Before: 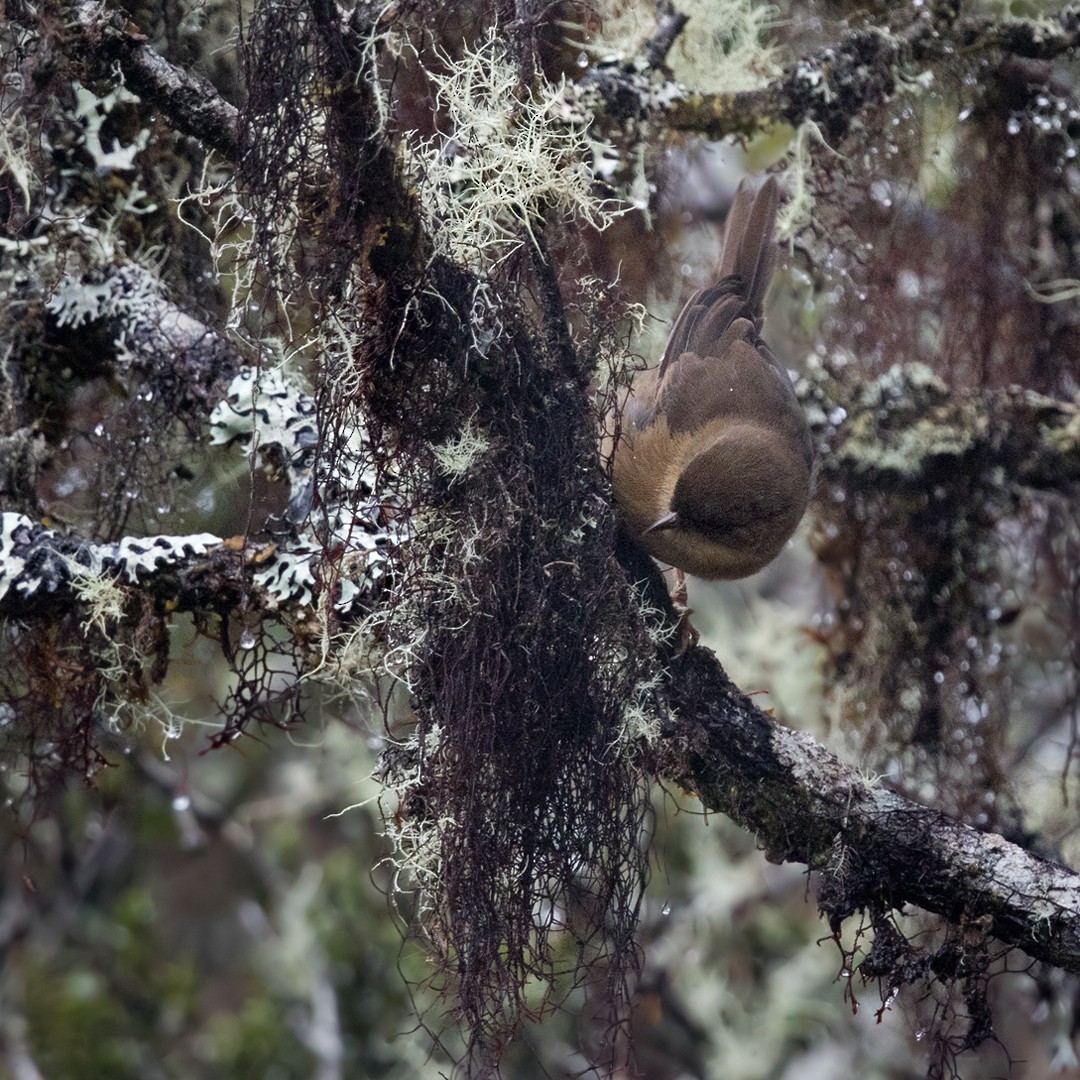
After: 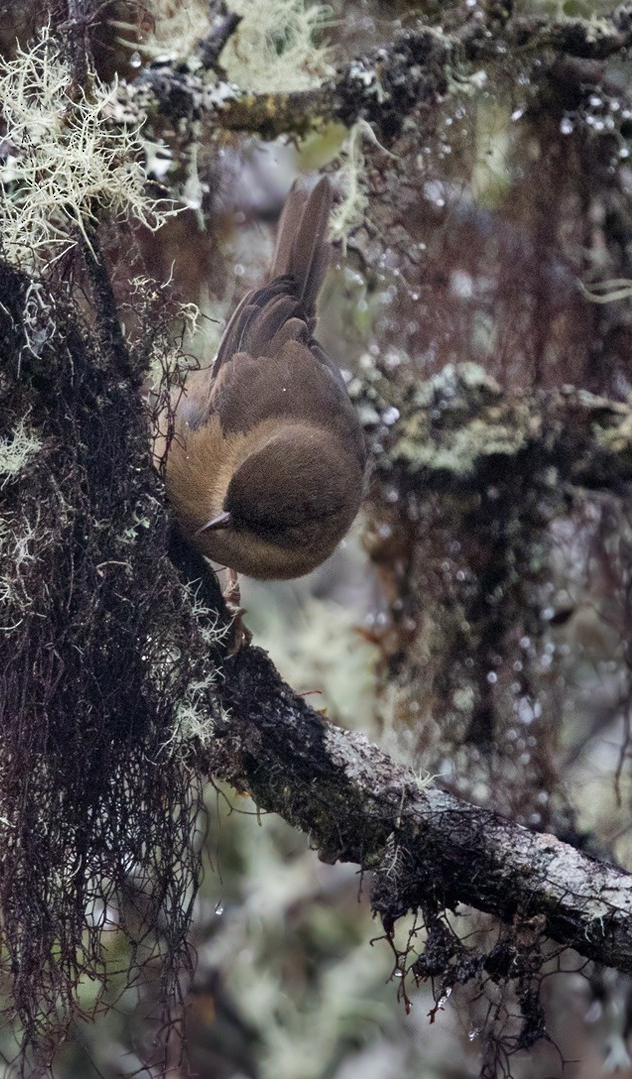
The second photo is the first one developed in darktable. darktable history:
crop: left 41.402%
shadows and highlights: radius 125.46, shadows 30.51, highlights -30.51, low approximation 0.01, soften with gaussian
